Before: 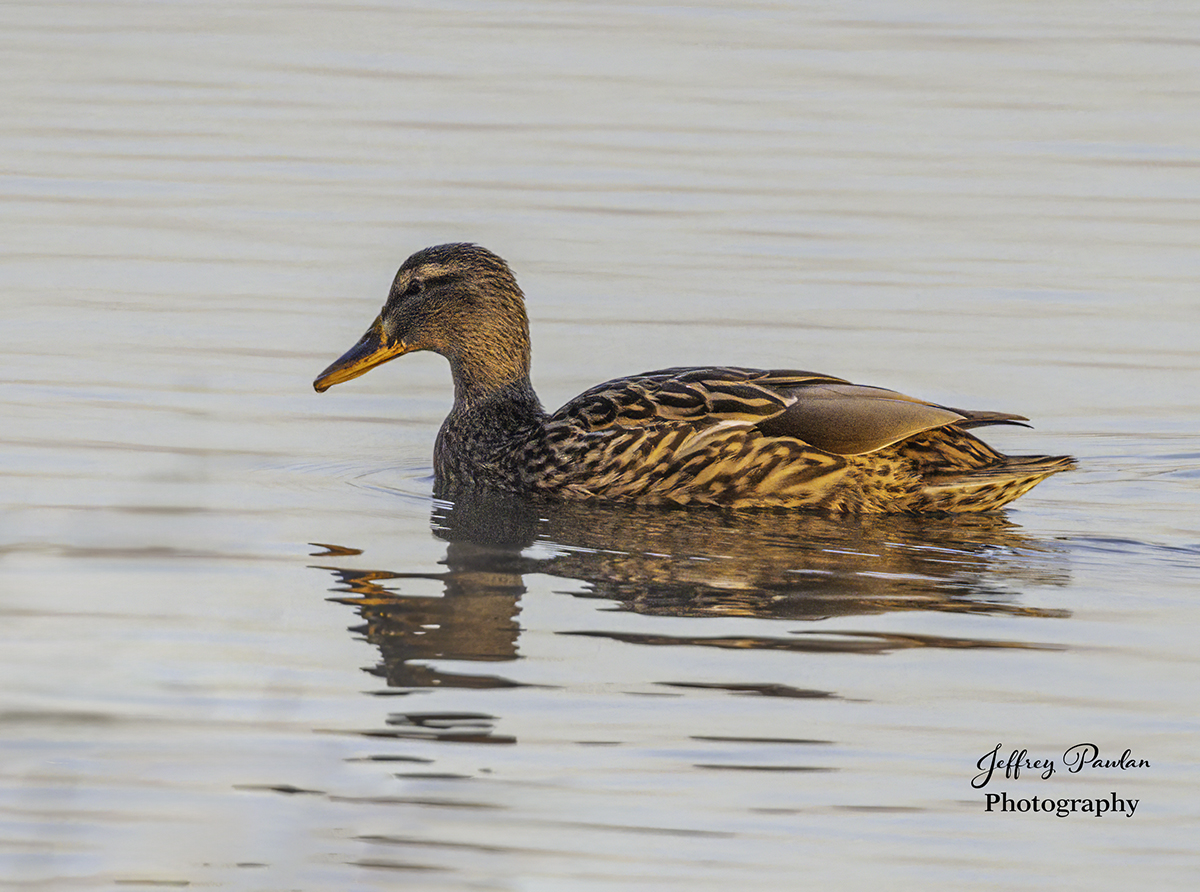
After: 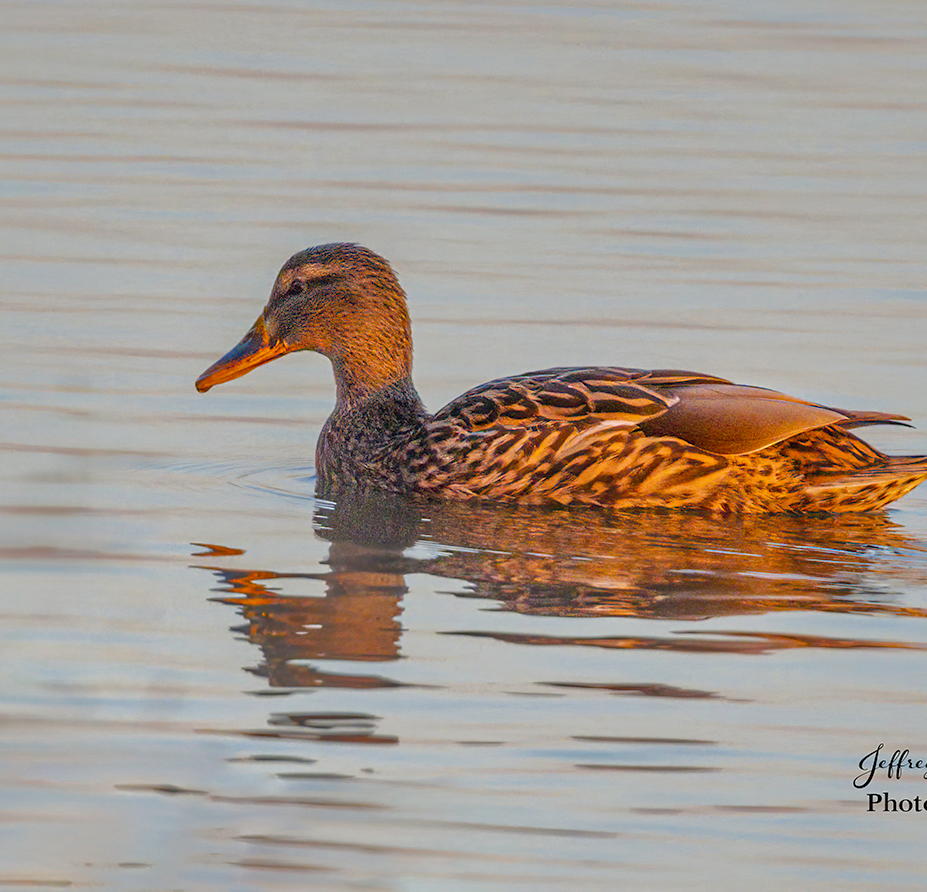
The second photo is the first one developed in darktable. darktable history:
shadows and highlights: shadows 39.89, highlights -60.08
crop: left 9.865%, right 12.868%
color balance rgb: perceptual saturation grading › global saturation 25.943%, perceptual saturation grading › highlights -28.04%, perceptual saturation grading › mid-tones 15.3%, perceptual saturation grading › shadows 34.061%
